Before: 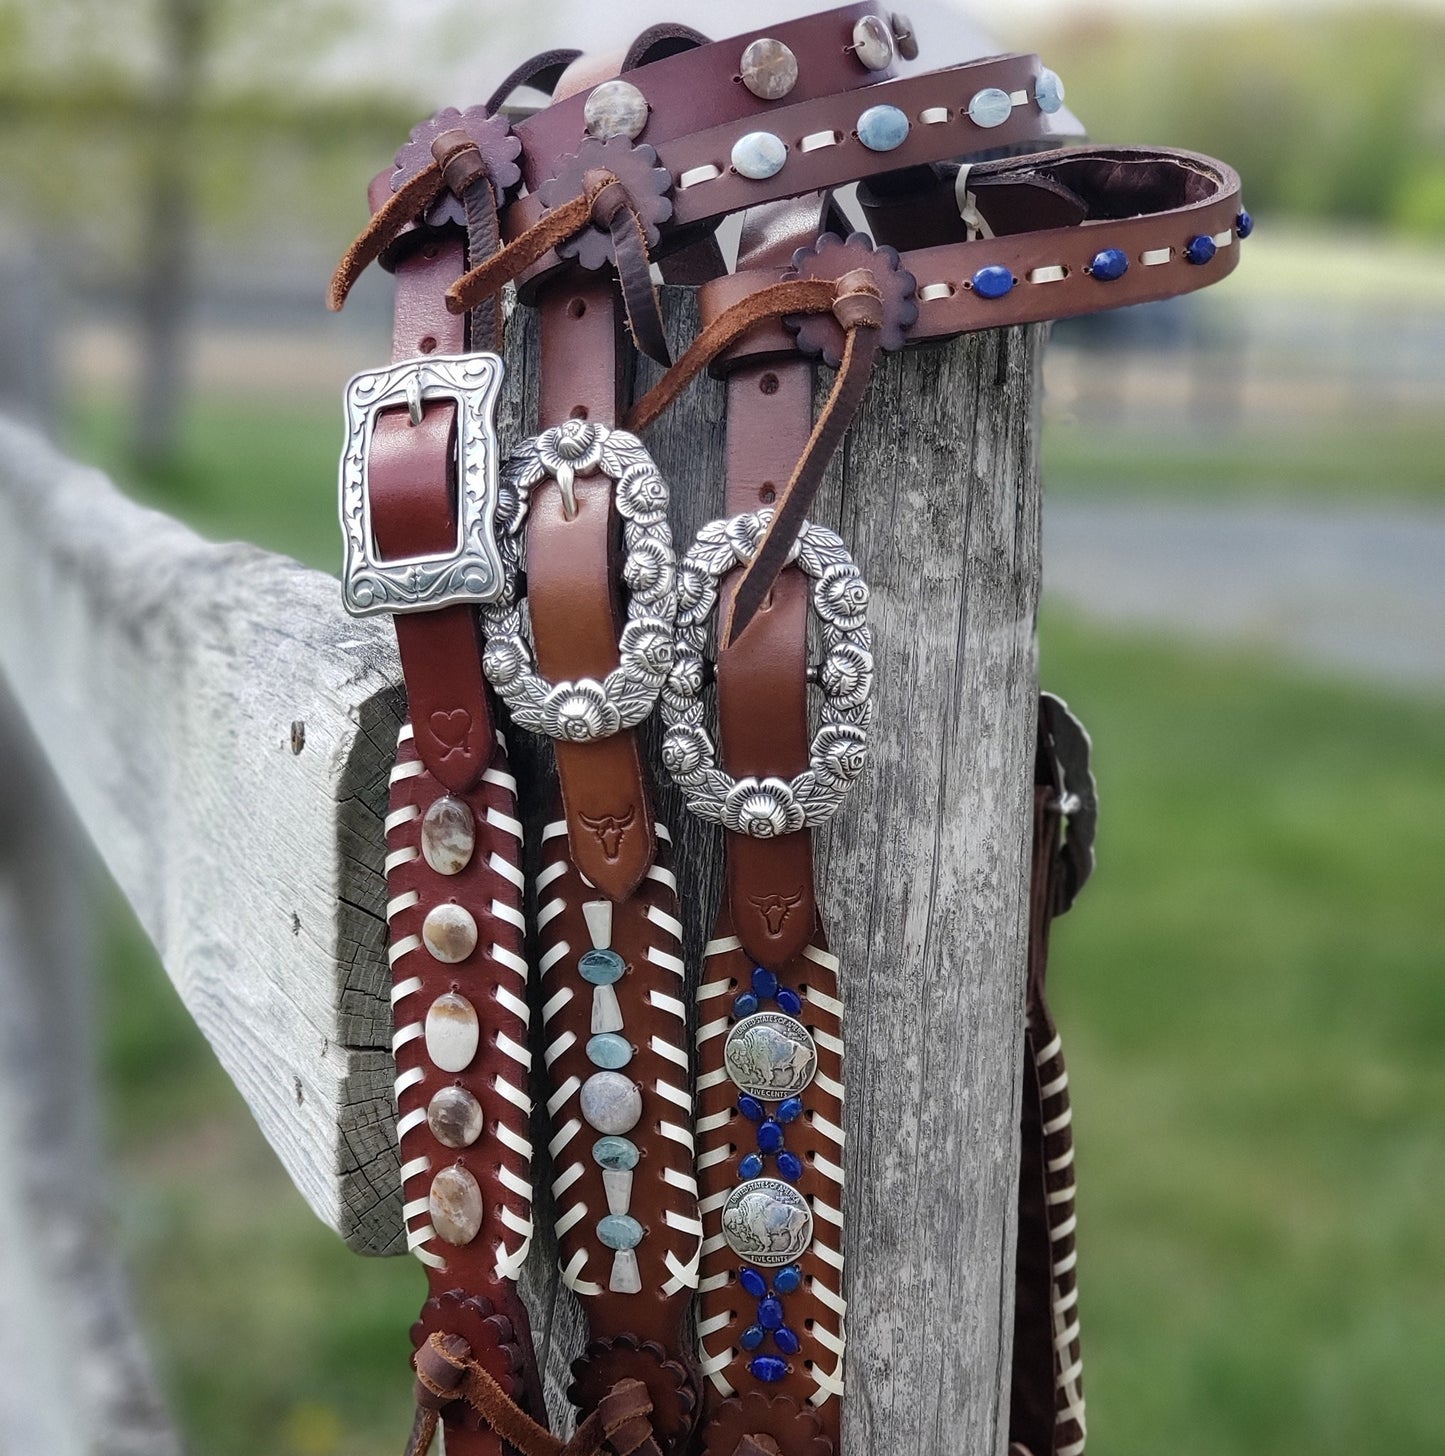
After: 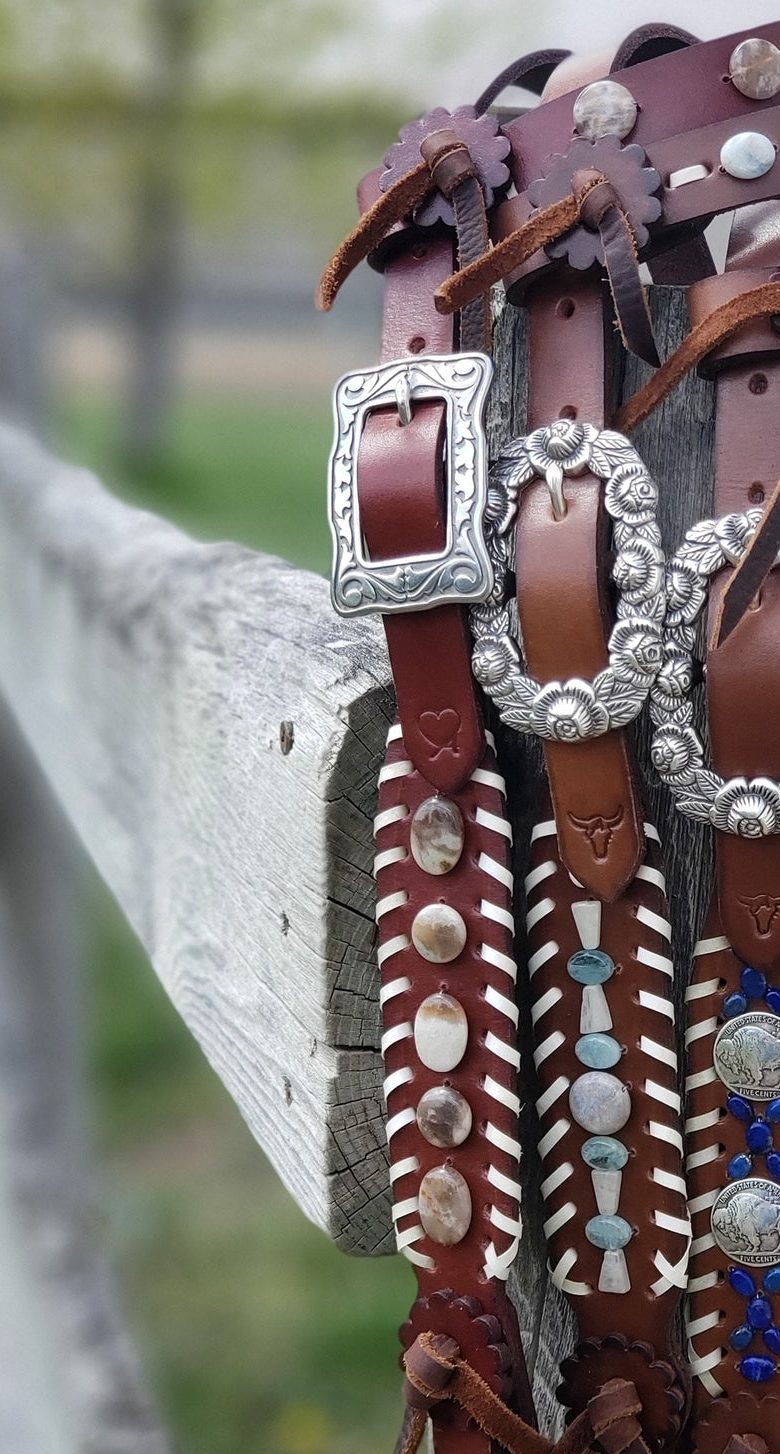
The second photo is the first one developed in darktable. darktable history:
crop: left 0.769%, right 45.197%, bottom 0.08%
tone equalizer: edges refinement/feathering 500, mask exposure compensation -1.57 EV, preserve details no
